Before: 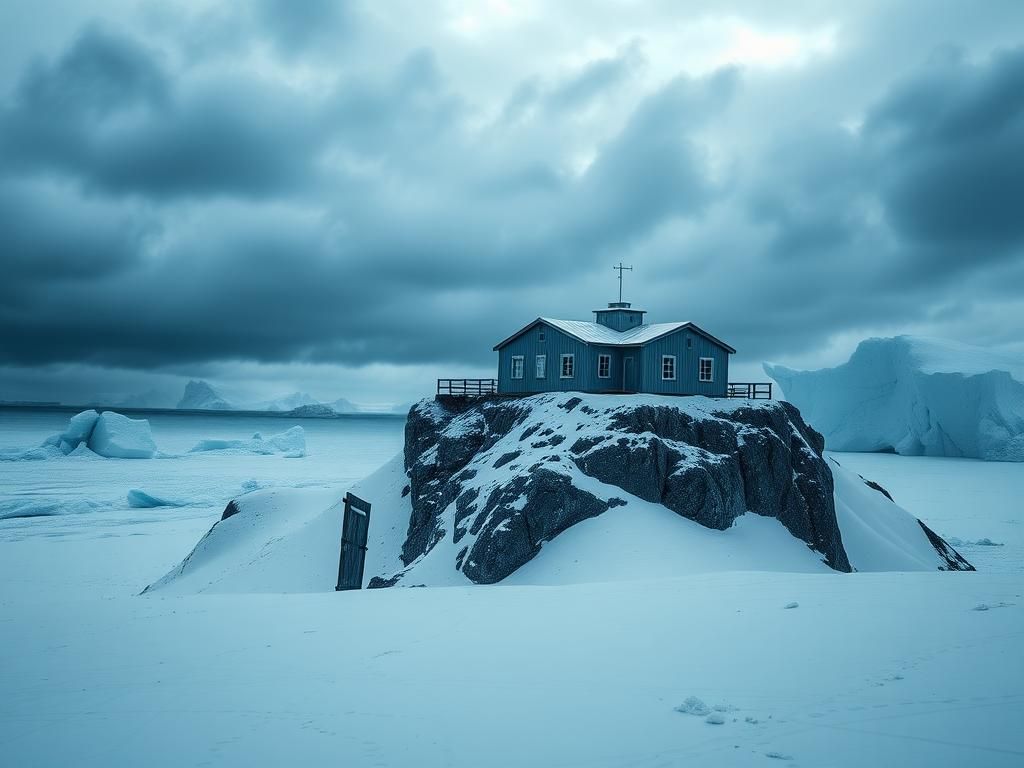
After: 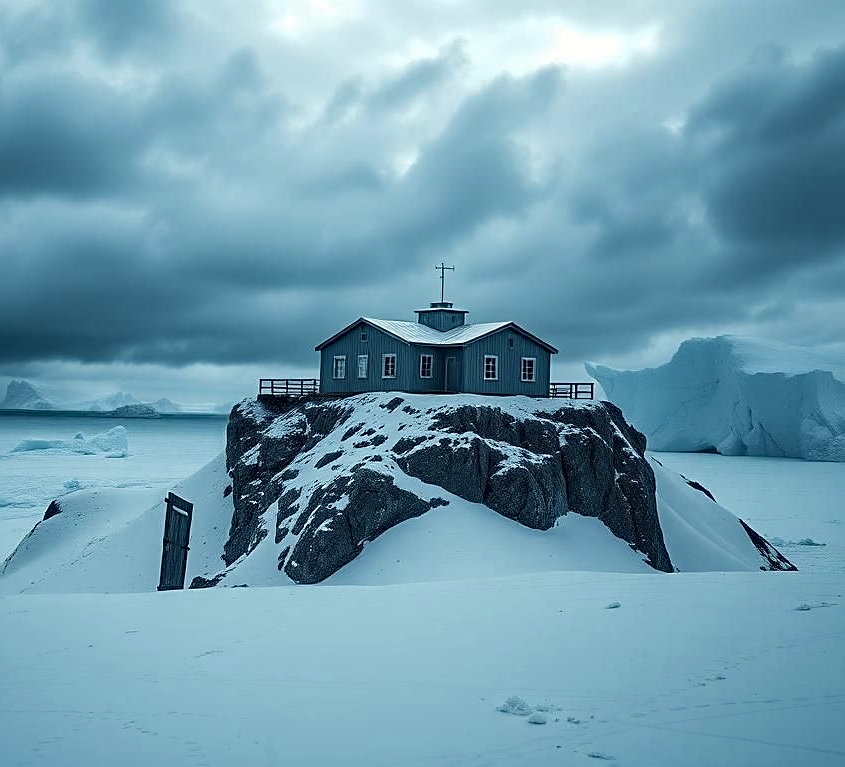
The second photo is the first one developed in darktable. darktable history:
crop: left 17.448%, bottom 0.043%
contrast equalizer: octaves 7, y [[0.513, 0.565, 0.608, 0.562, 0.512, 0.5], [0.5 ×6], [0.5, 0.5, 0.5, 0.528, 0.598, 0.658], [0 ×6], [0 ×6]], mix 0.301
sharpen: on, module defaults
haze removal: compatibility mode true, adaptive false
contrast brightness saturation: saturation -0.174
